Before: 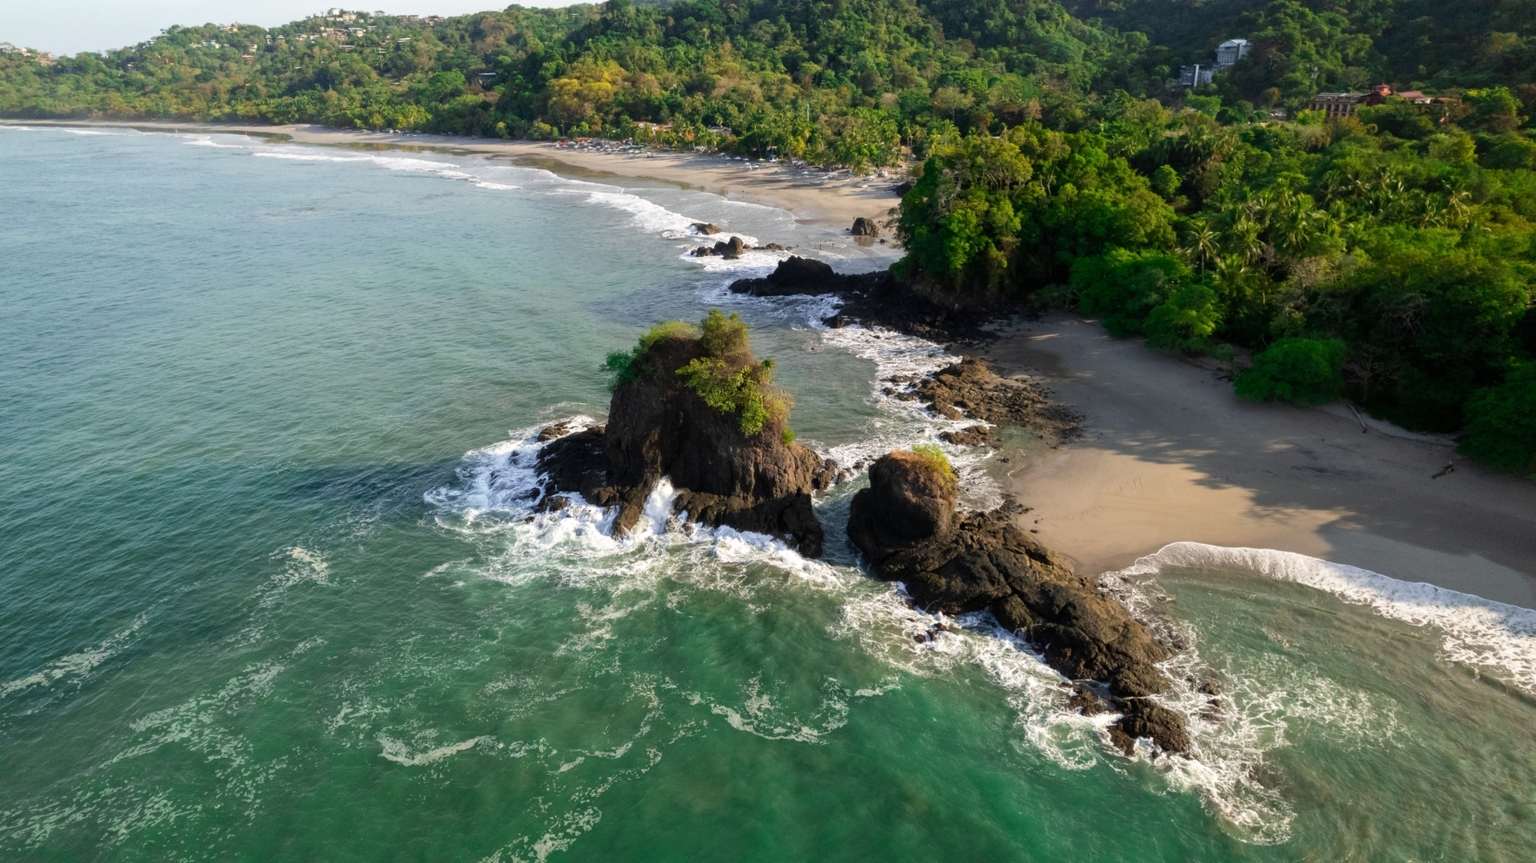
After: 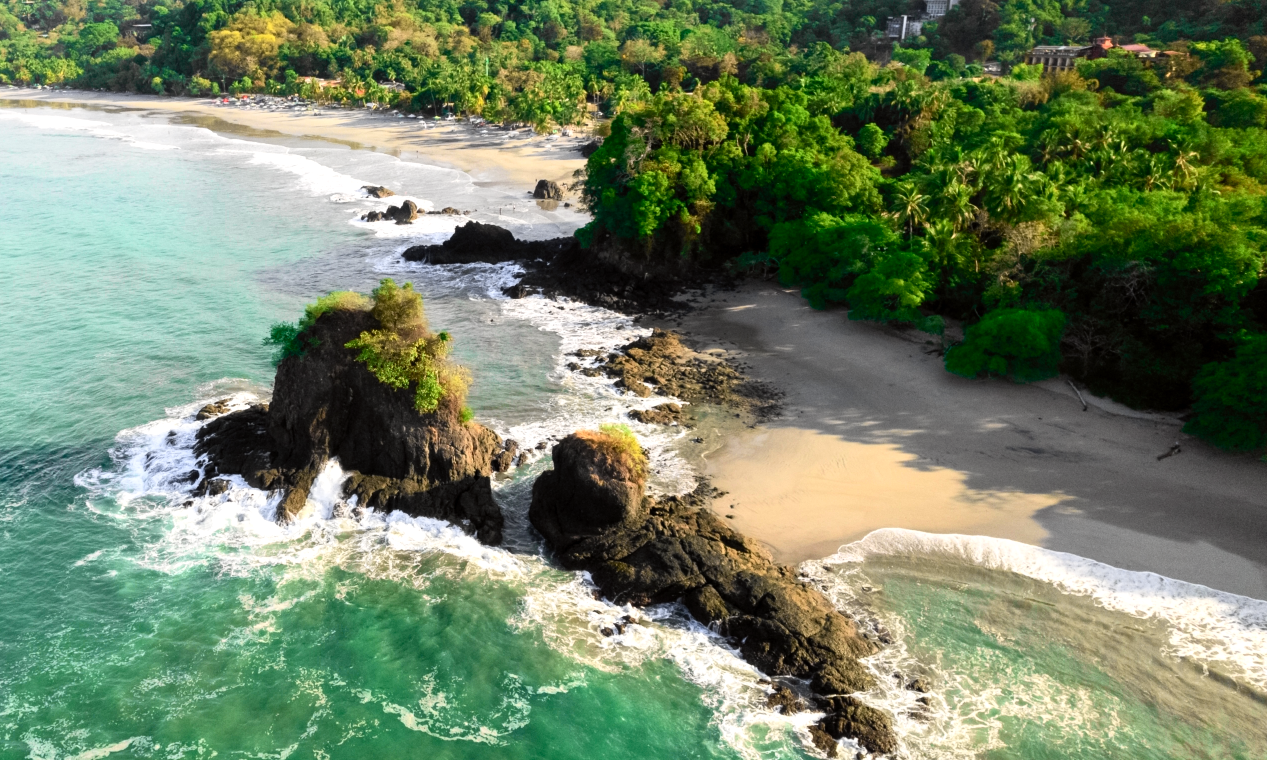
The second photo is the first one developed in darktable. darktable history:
exposure: black level correction 0.001, compensate highlight preservation false
levels: levels [0, 0.476, 0.951]
tone curve: curves: ch0 [(0, 0) (0.055, 0.057) (0.258, 0.307) (0.434, 0.543) (0.517, 0.657) (0.745, 0.874) (1, 1)]; ch1 [(0, 0) (0.346, 0.307) (0.418, 0.383) (0.46, 0.439) (0.482, 0.493) (0.502, 0.503) (0.517, 0.514) (0.55, 0.561) (0.588, 0.603) (0.646, 0.688) (1, 1)]; ch2 [(0, 0) (0.346, 0.34) (0.431, 0.45) (0.485, 0.499) (0.5, 0.503) (0.527, 0.525) (0.545, 0.562) (0.679, 0.706) (1, 1)], color space Lab, independent channels, preserve colors none
crop: left 23.095%, top 5.827%, bottom 11.854%
